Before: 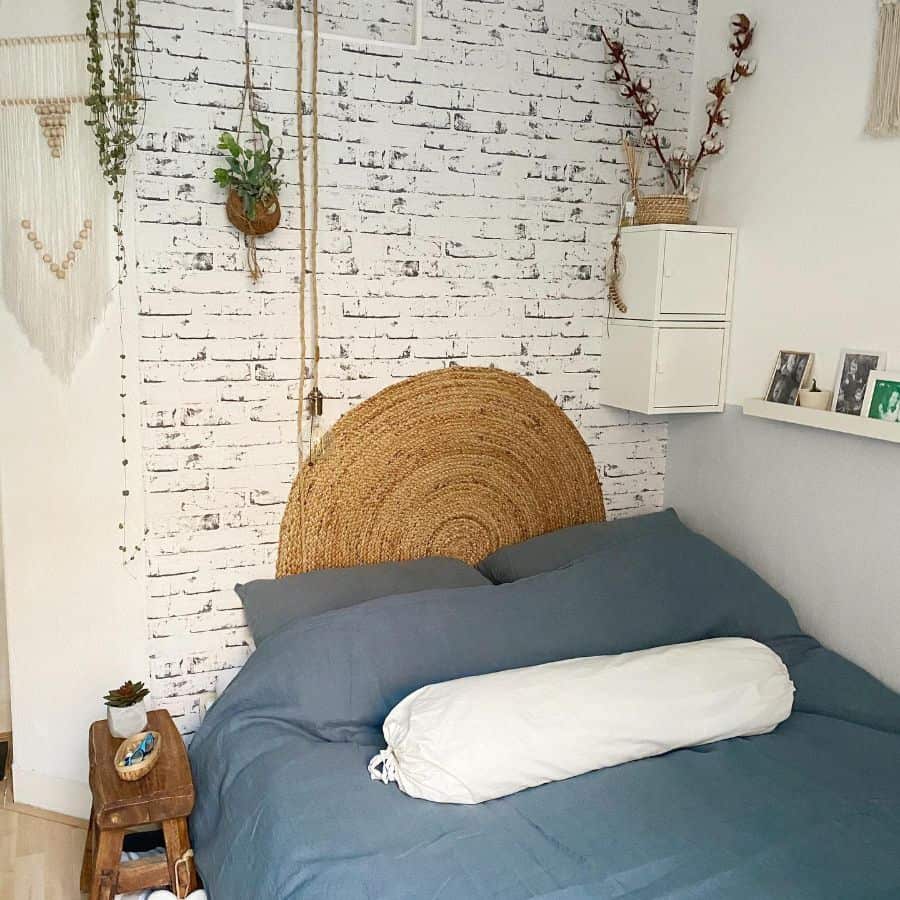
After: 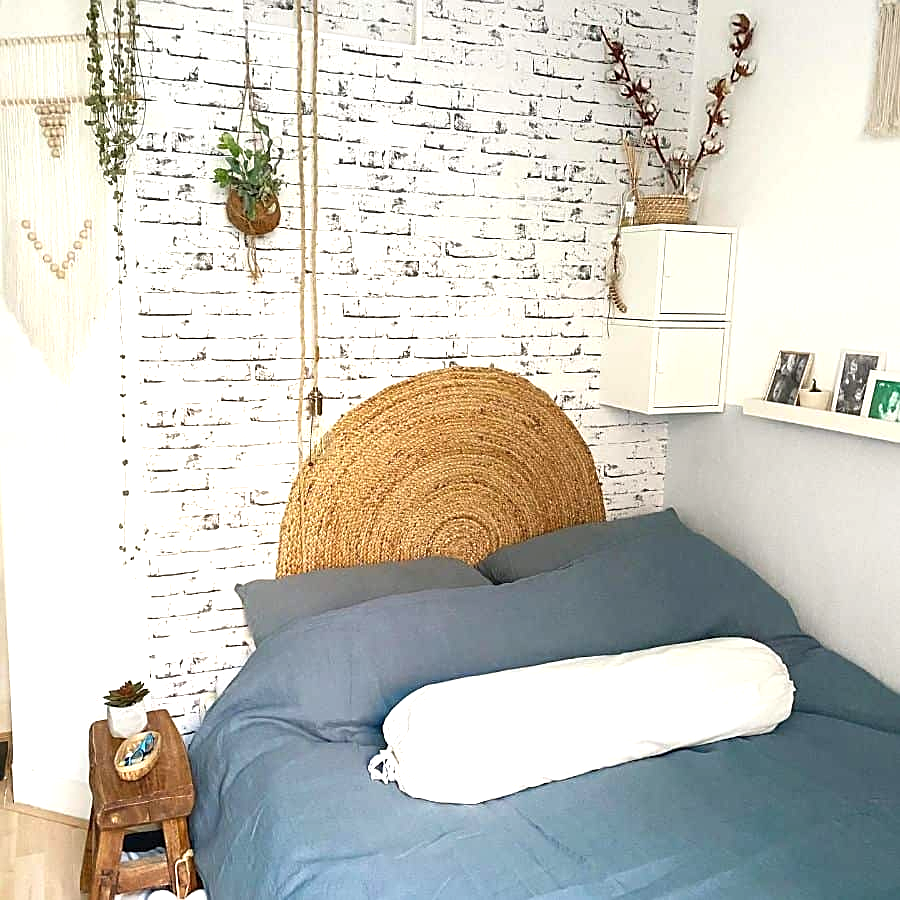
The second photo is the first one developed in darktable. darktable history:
exposure: black level correction 0, exposure 0.693 EV, compensate highlight preservation false
sharpen: on, module defaults
